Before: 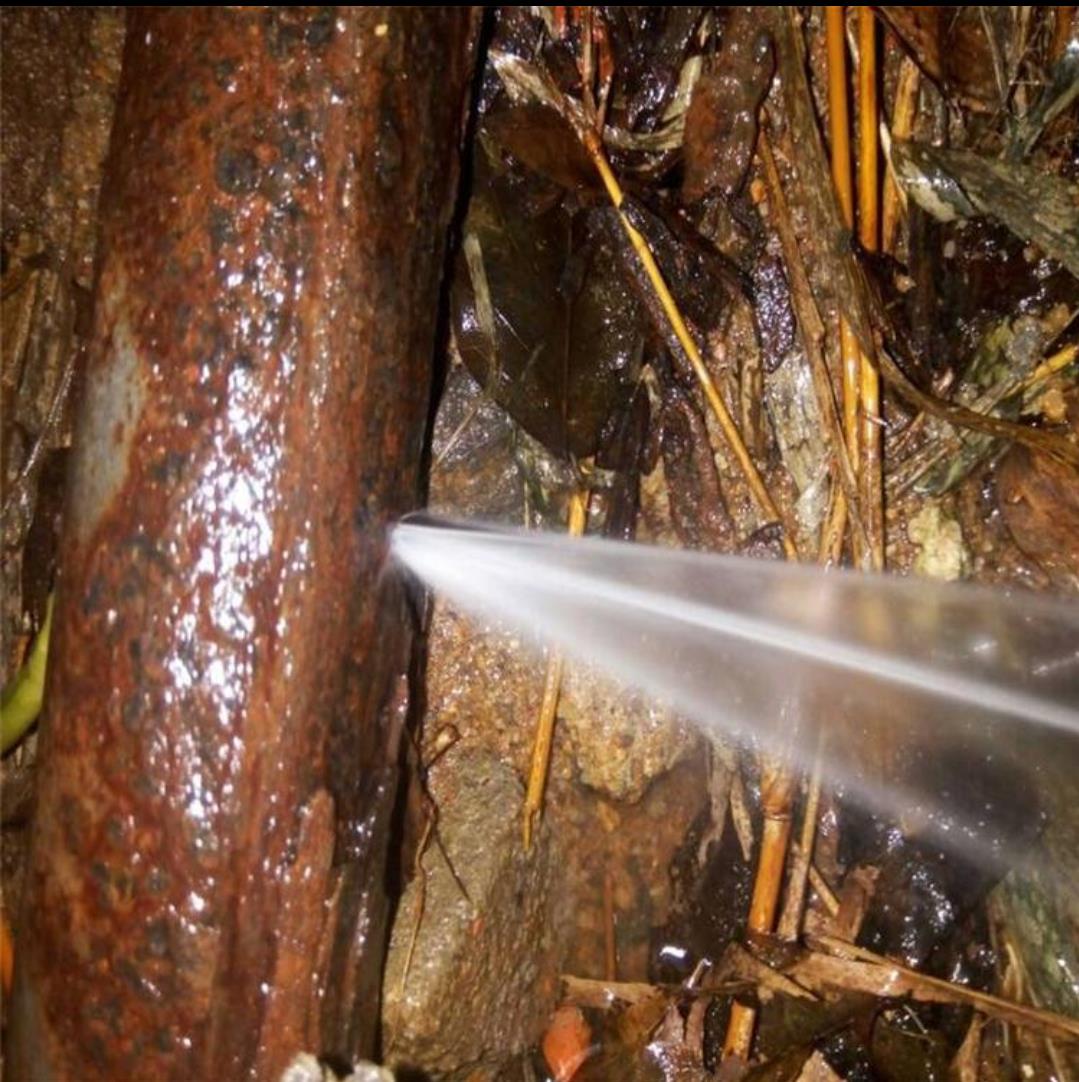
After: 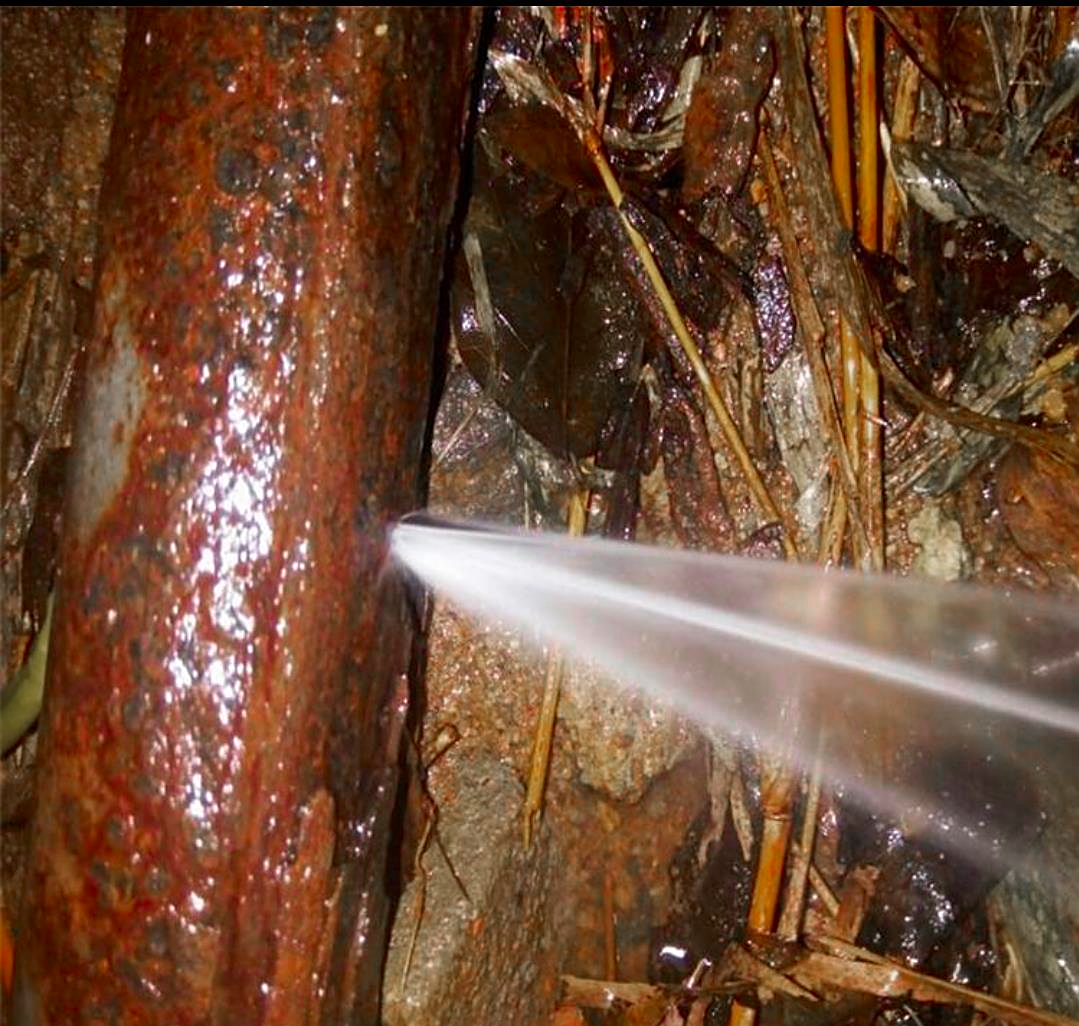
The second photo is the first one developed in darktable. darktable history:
crop and rotate: top 0%, bottom 5.097%
color zones: curves: ch0 [(0, 0.48) (0.209, 0.398) (0.305, 0.332) (0.429, 0.493) (0.571, 0.5) (0.714, 0.5) (0.857, 0.5) (1, 0.48)]; ch1 [(0, 0.736) (0.143, 0.625) (0.225, 0.371) (0.429, 0.256) (0.571, 0.241) (0.714, 0.213) (0.857, 0.48) (1, 0.736)]; ch2 [(0, 0.448) (0.143, 0.498) (0.286, 0.5) (0.429, 0.5) (0.571, 0.5) (0.714, 0.5) (0.857, 0.5) (1, 0.448)]
sharpen: on, module defaults
